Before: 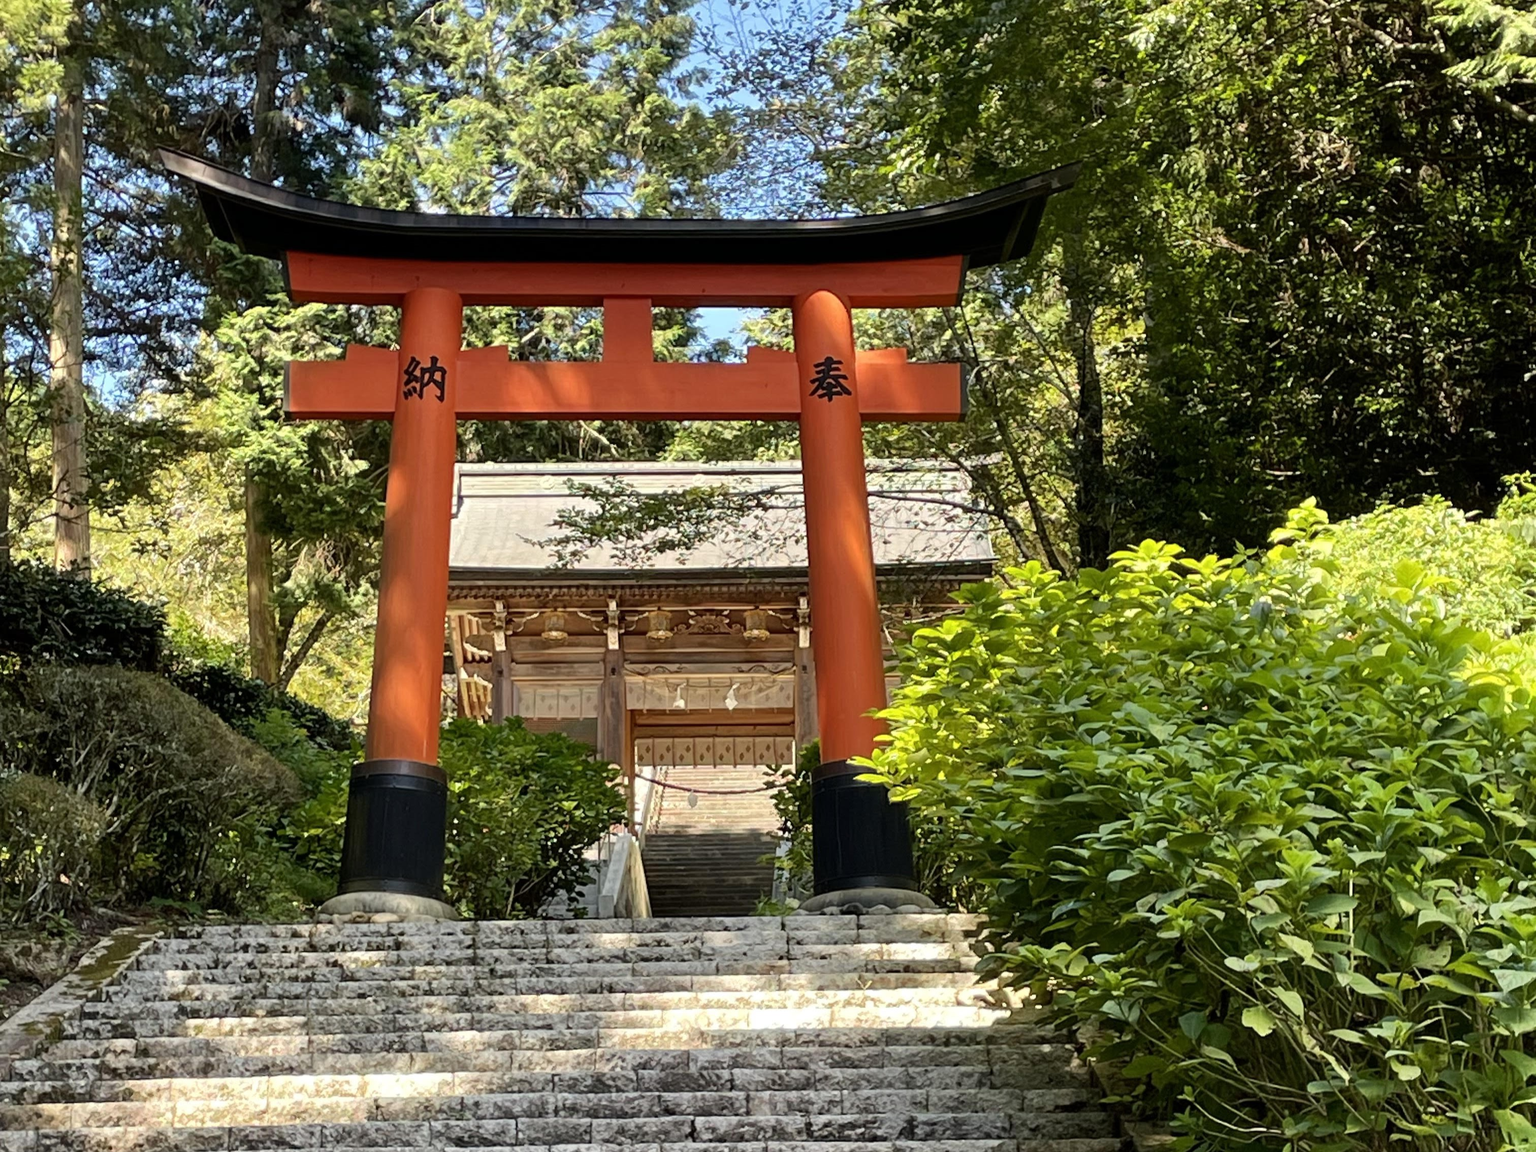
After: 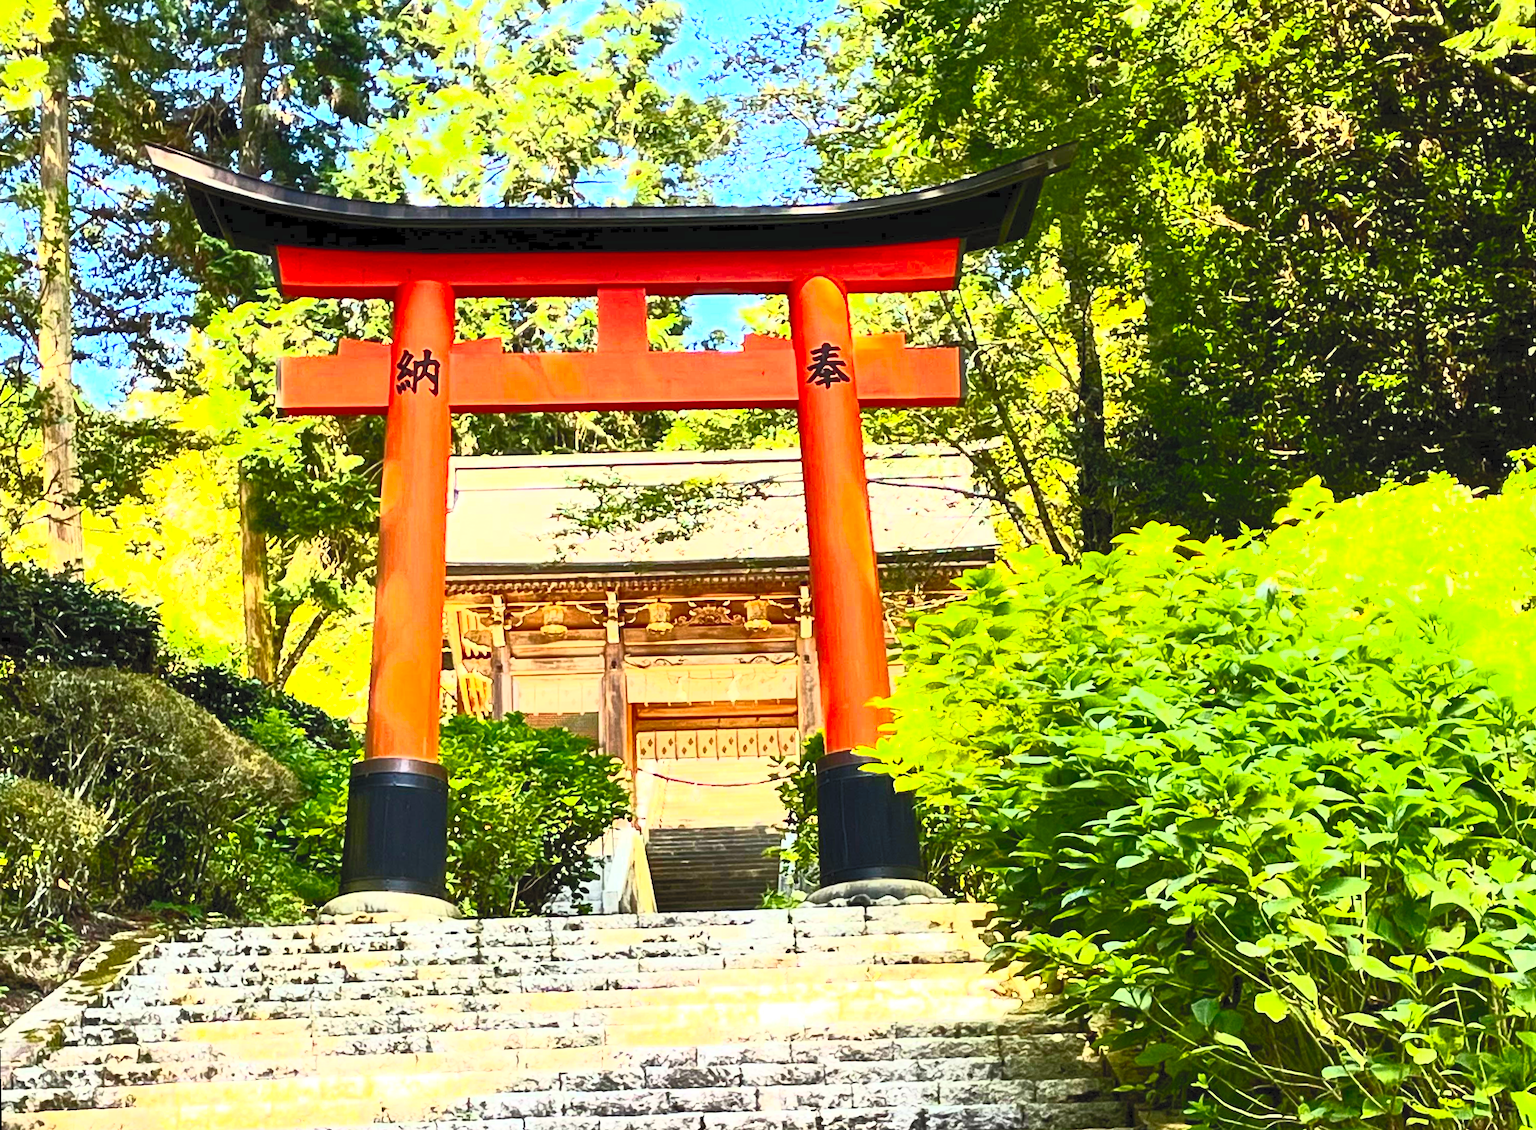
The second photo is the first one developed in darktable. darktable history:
contrast brightness saturation: contrast 1, brightness 1, saturation 1
rotate and perspective: rotation -1°, crop left 0.011, crop right 0.989, crop top 0.025, crop bottom 0.975
exposure: exposure 0.6 EV, compensate highlight preservation false
